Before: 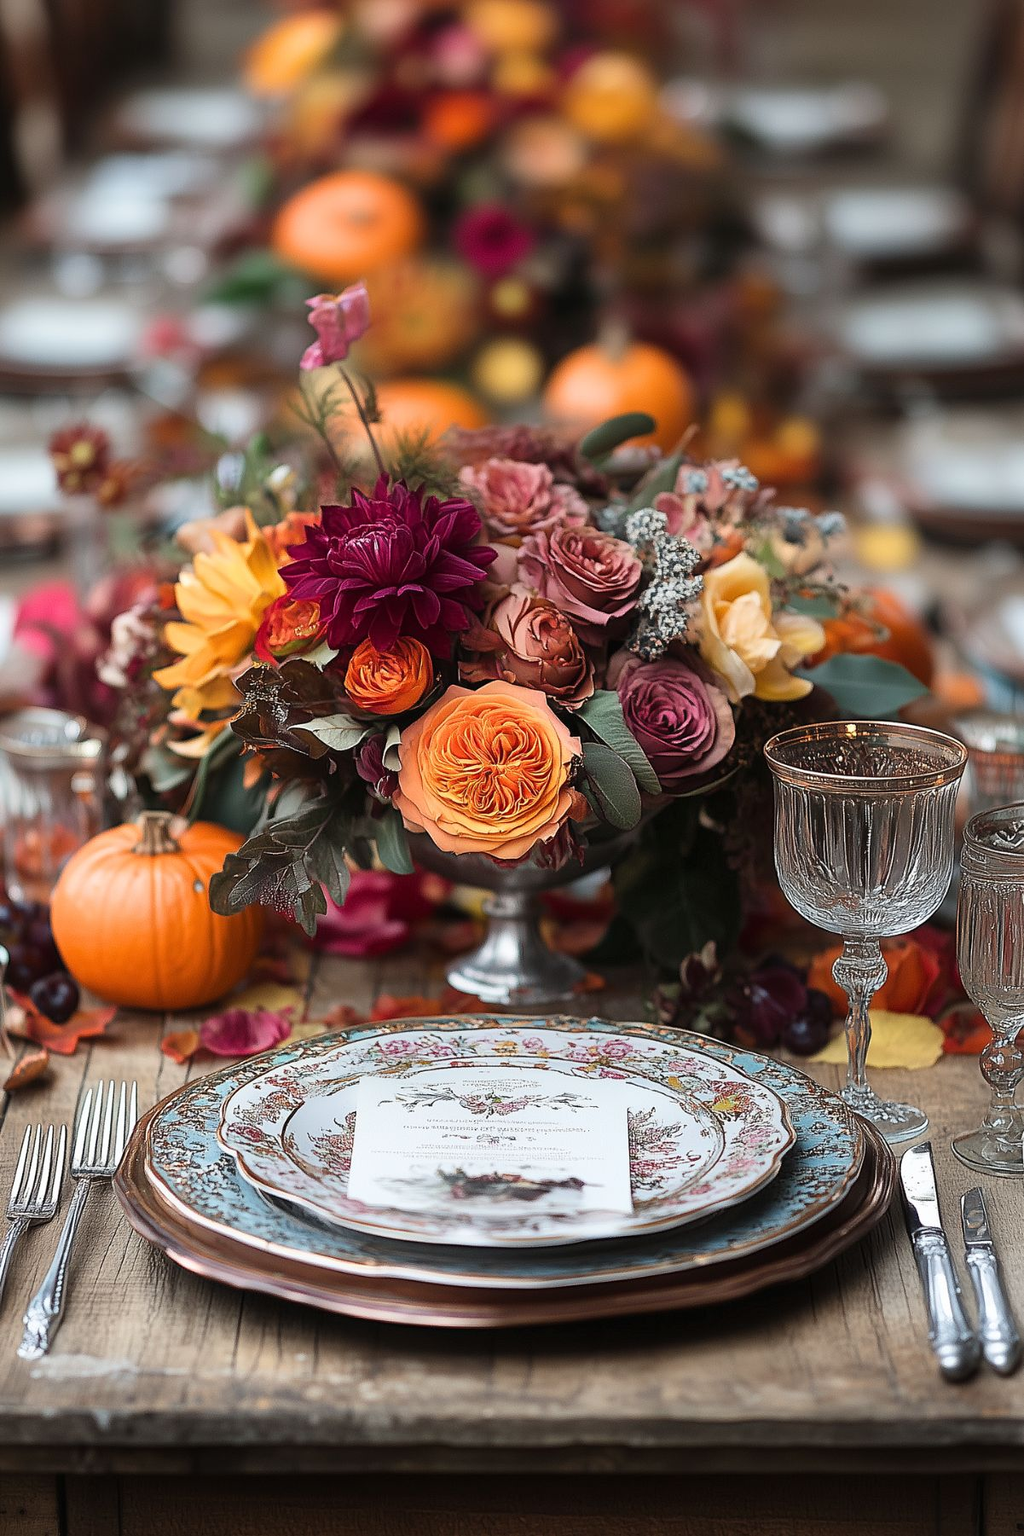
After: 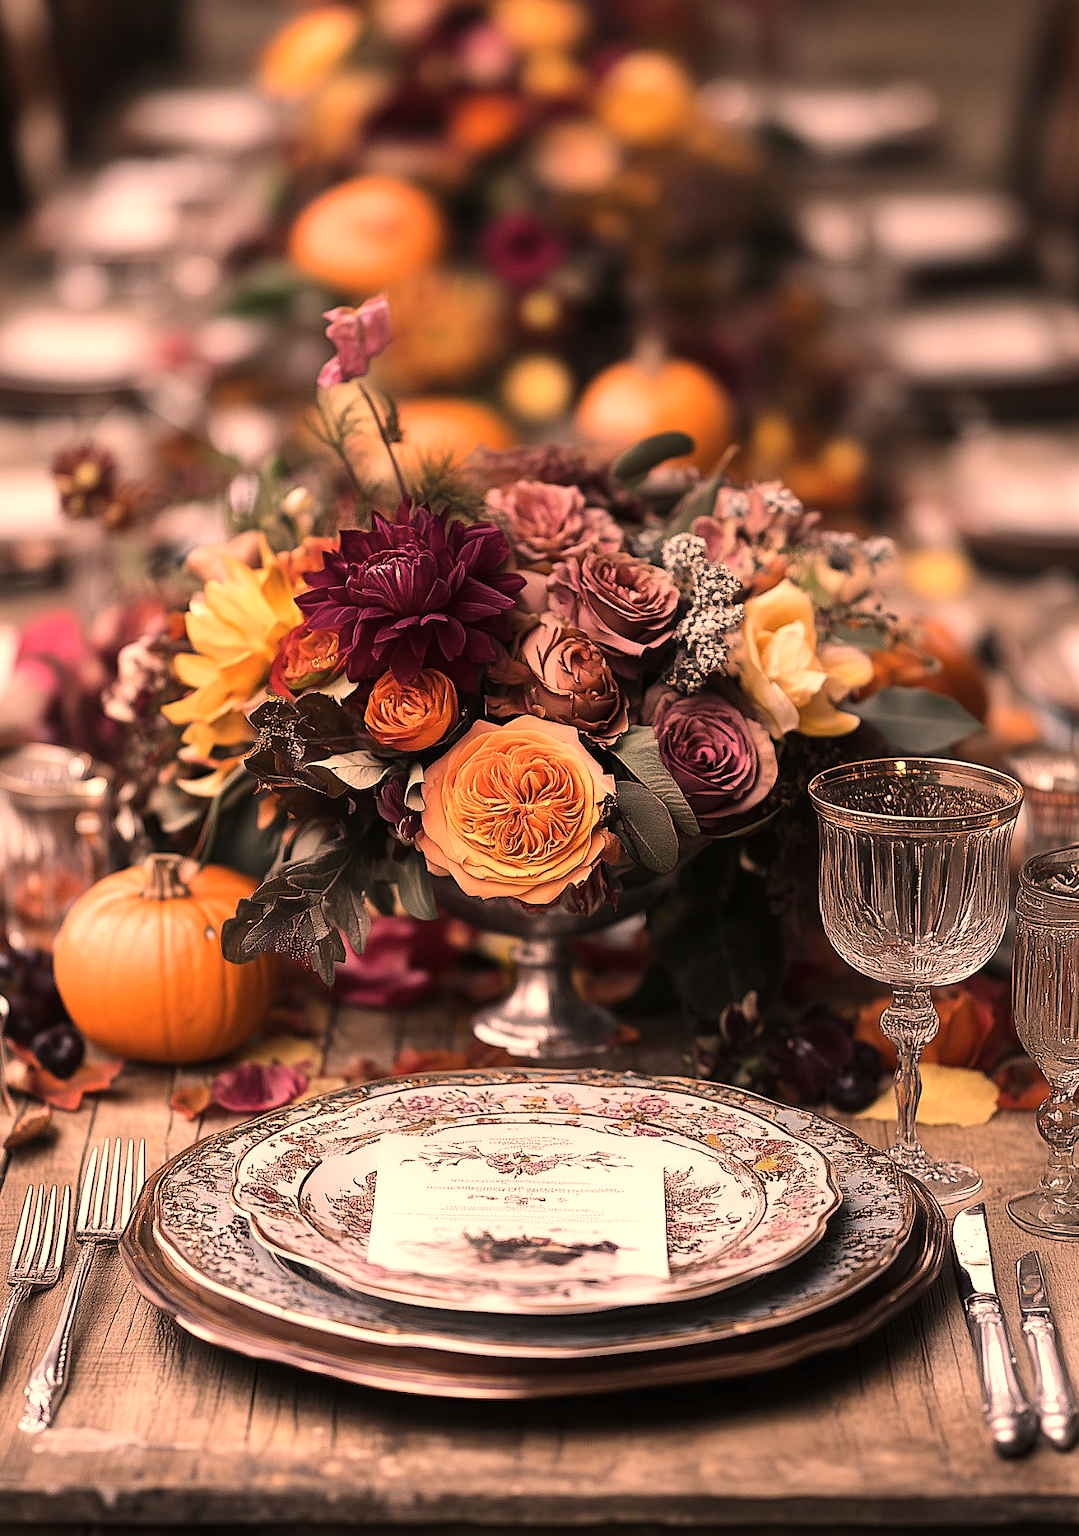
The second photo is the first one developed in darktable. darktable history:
crop: top 0.332%, right 0.264%, bottom 5.062%
color correction: highlights a* 39.95, highlights b* 39.69, saturation 0.692
tone equalizer: -8 EV -0.438 EV, -7 EV -0.393 EV, -6 EV -0.372 EV, -5 EV -0.254 EV, -3 EV 0.234 EV, -2 EV 0.304 EV, -1 EV 0.406 EV, +0 EV 0.445 EV, edges refinement/feathering 500, mask exposure compensation -1.57 EV, preserve details no
